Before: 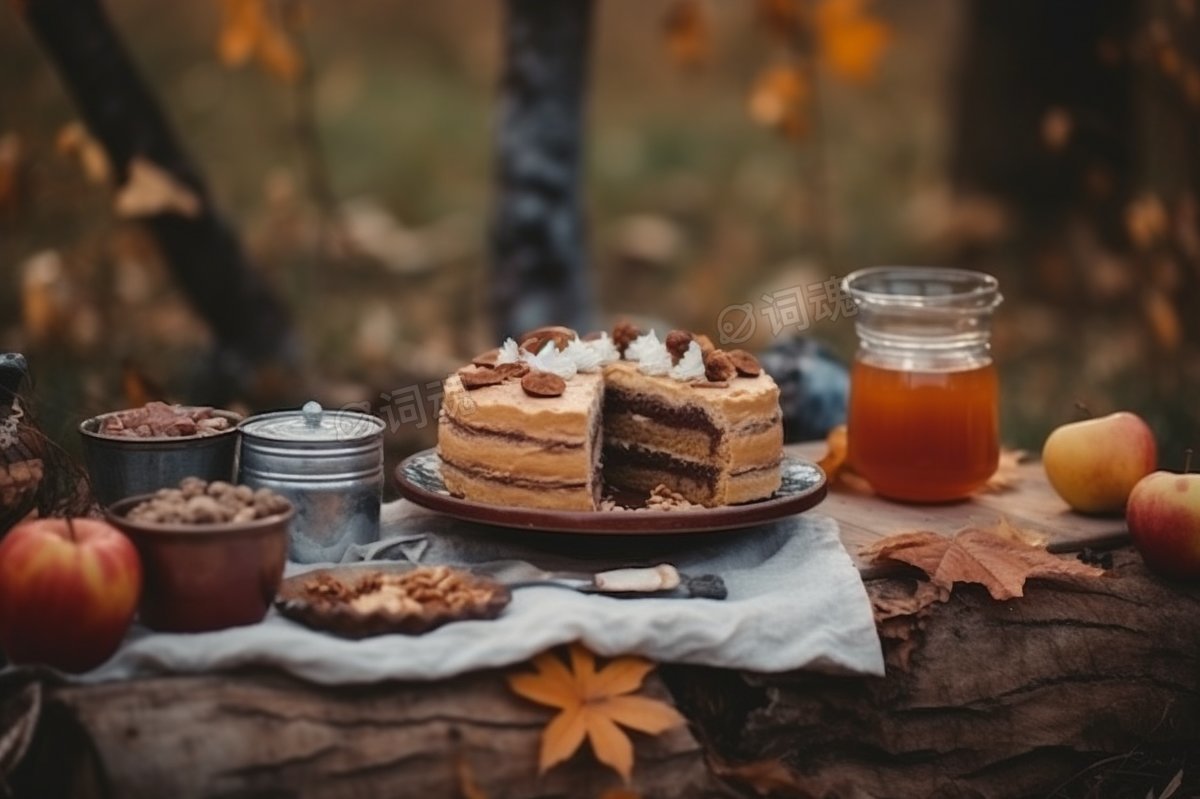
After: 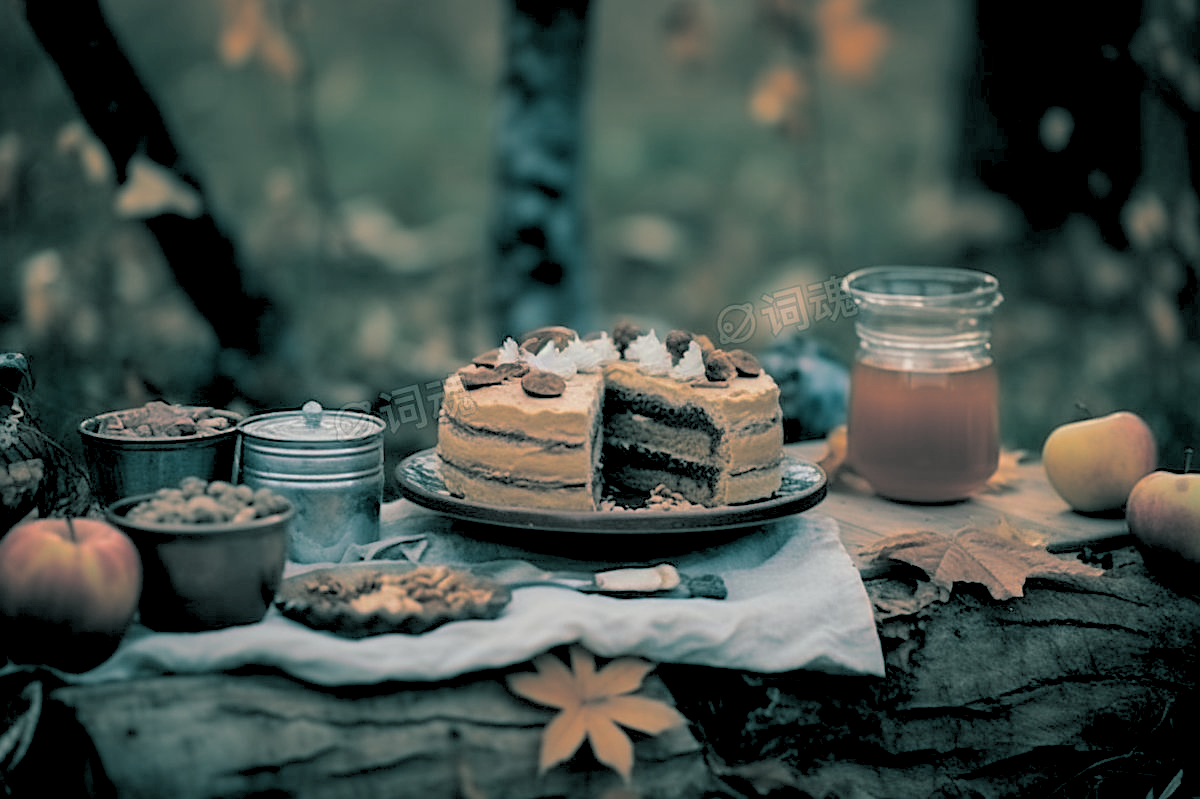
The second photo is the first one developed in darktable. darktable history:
rgb levels: preserve colors sum RGB, levels [[0.038, 0.433, 0.934], [0, 0.5, 1], [0, 0.5, 1]]
sharpen: on, module defaults
tone equalizer: on, module defaults
split-toning: shadows › hue 186.43°, highlights › hue 49.29°, compress 30.29%
